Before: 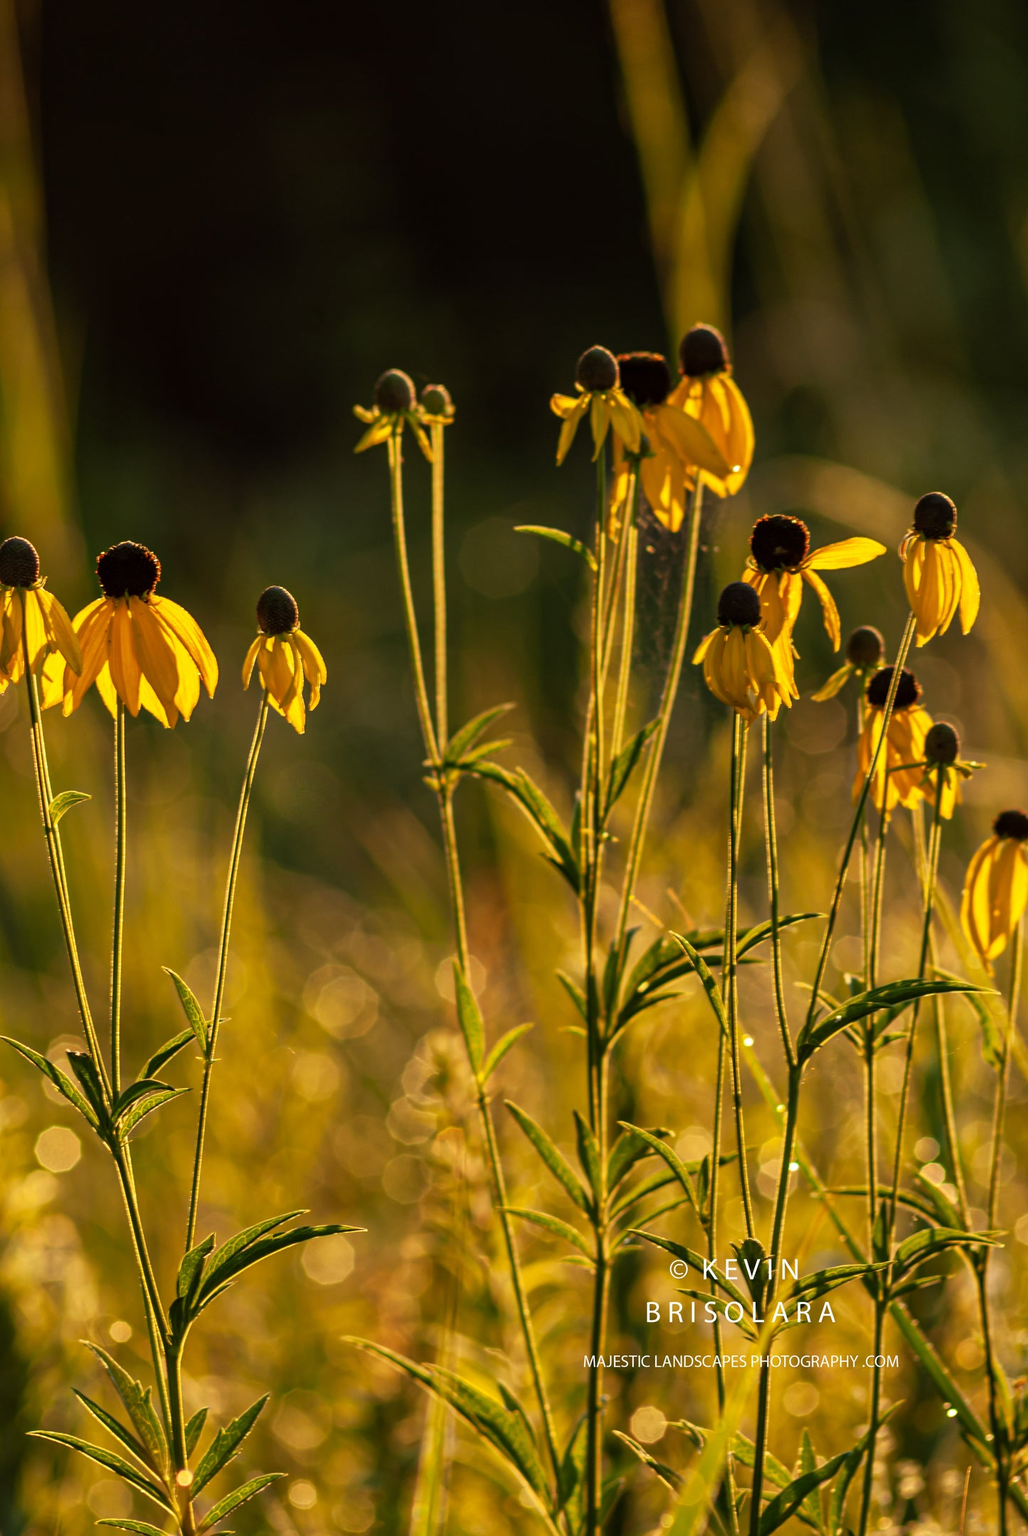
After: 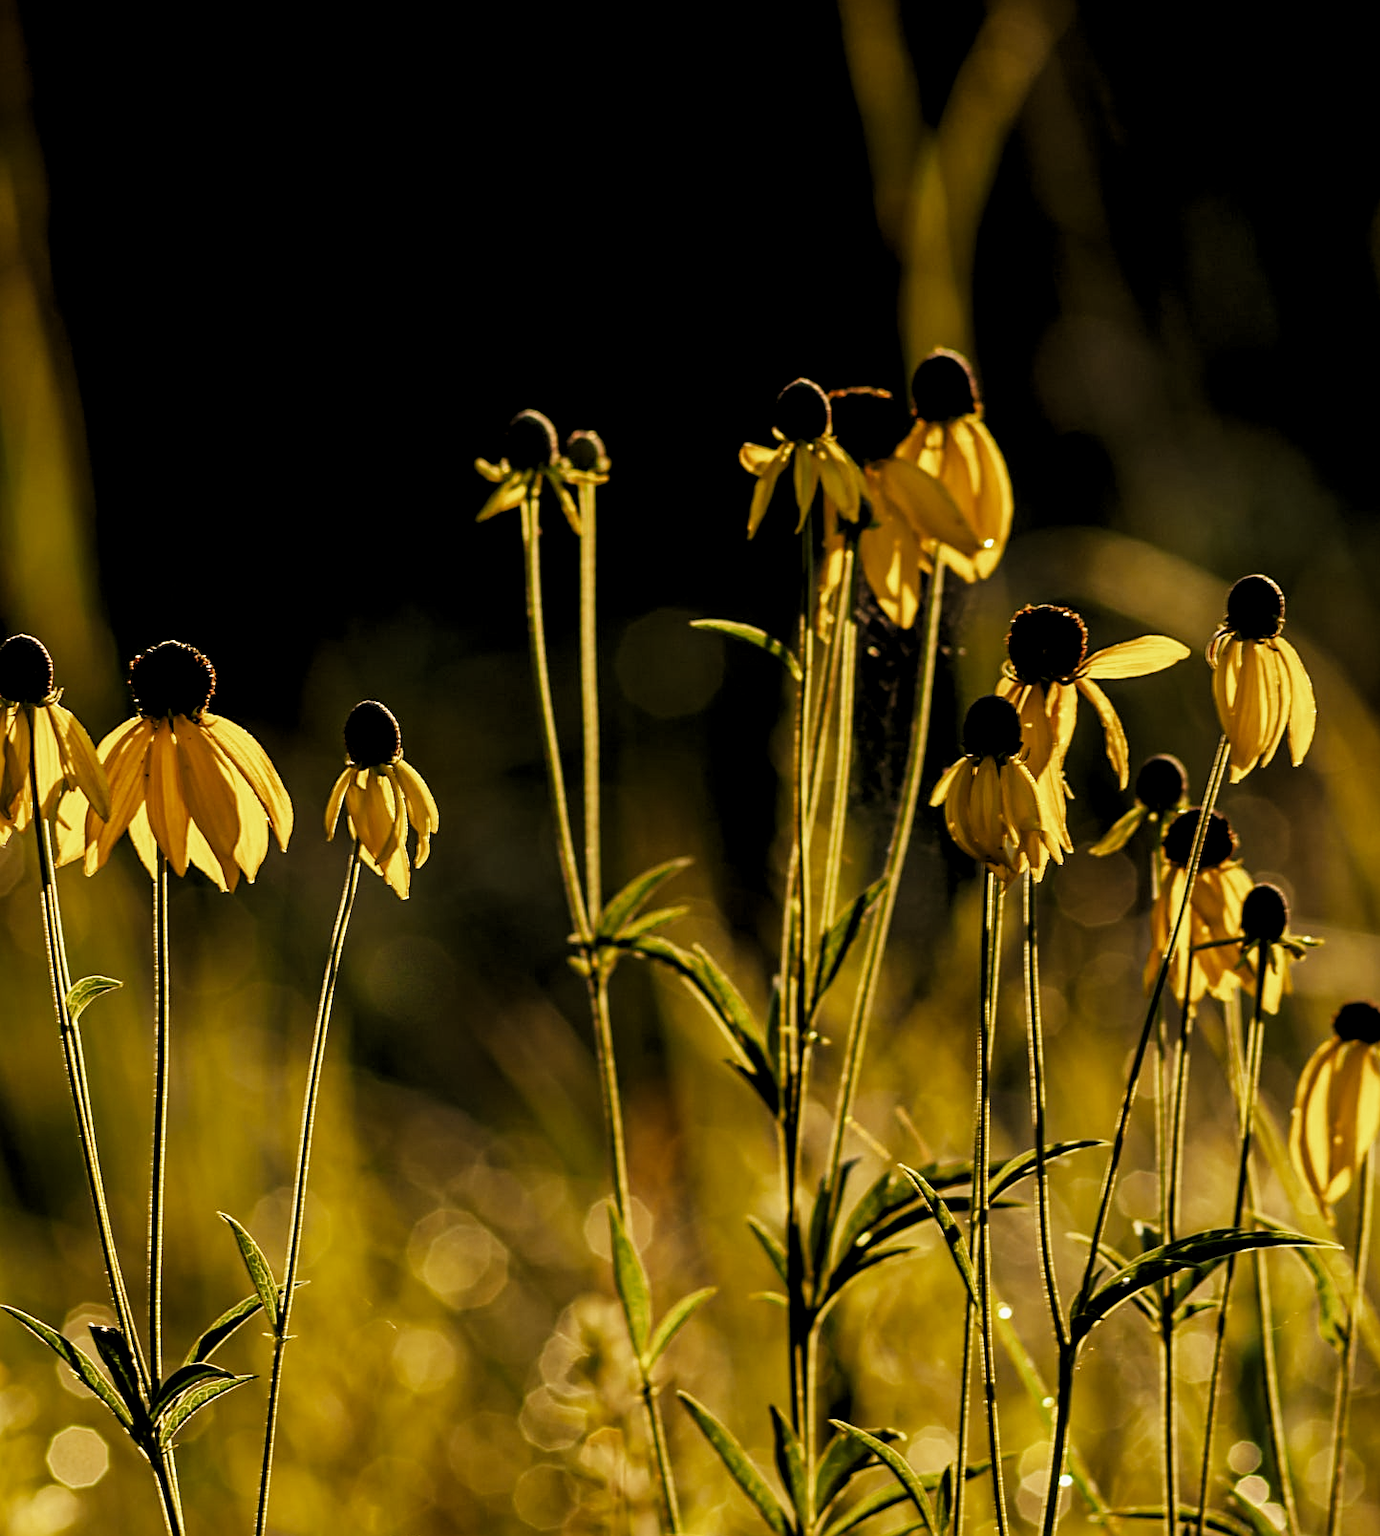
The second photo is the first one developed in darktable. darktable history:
crop: top 4.206%, bottom 21.315%
sharpen: on, module defaults
filmic rgb: black relative exposure -7.65 EV, white relative exposure 4.56 EV, threshold 3.06 EV, structure ↔ texture 99.04%, hardness 3.61, preserve chrominance no, color science v5 (2021), enable highlight reconstruction true
levels: levels [0.129, 0.519, 0.867]
